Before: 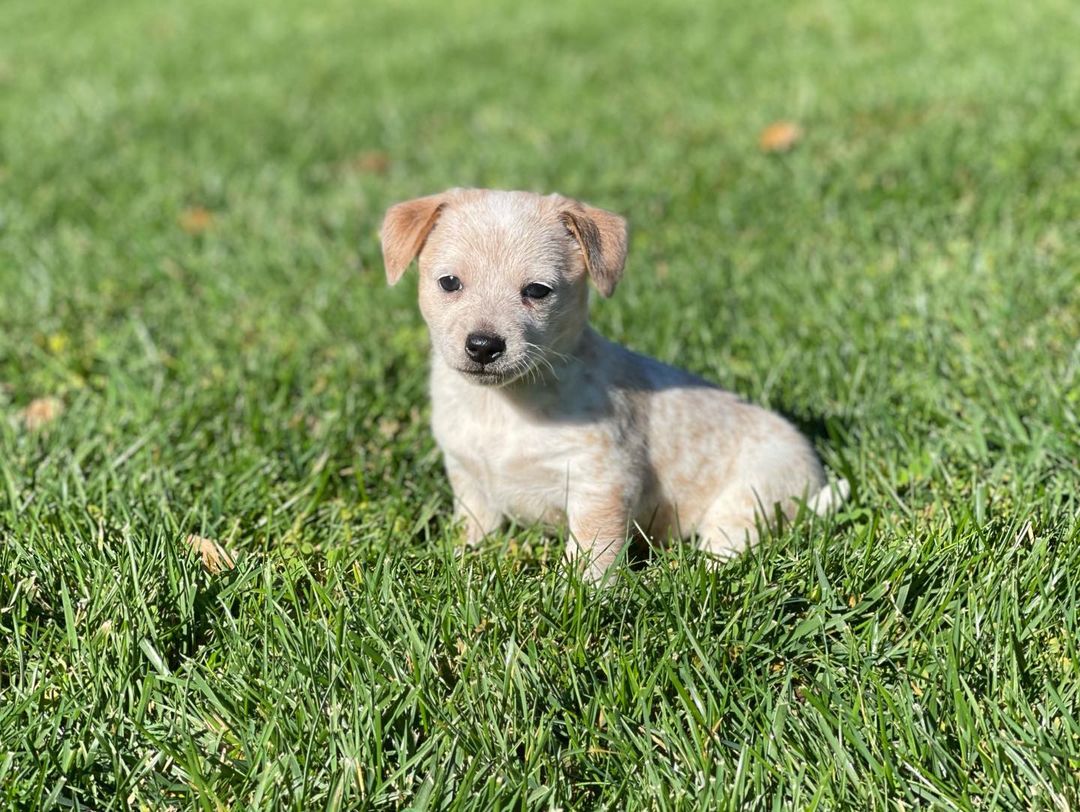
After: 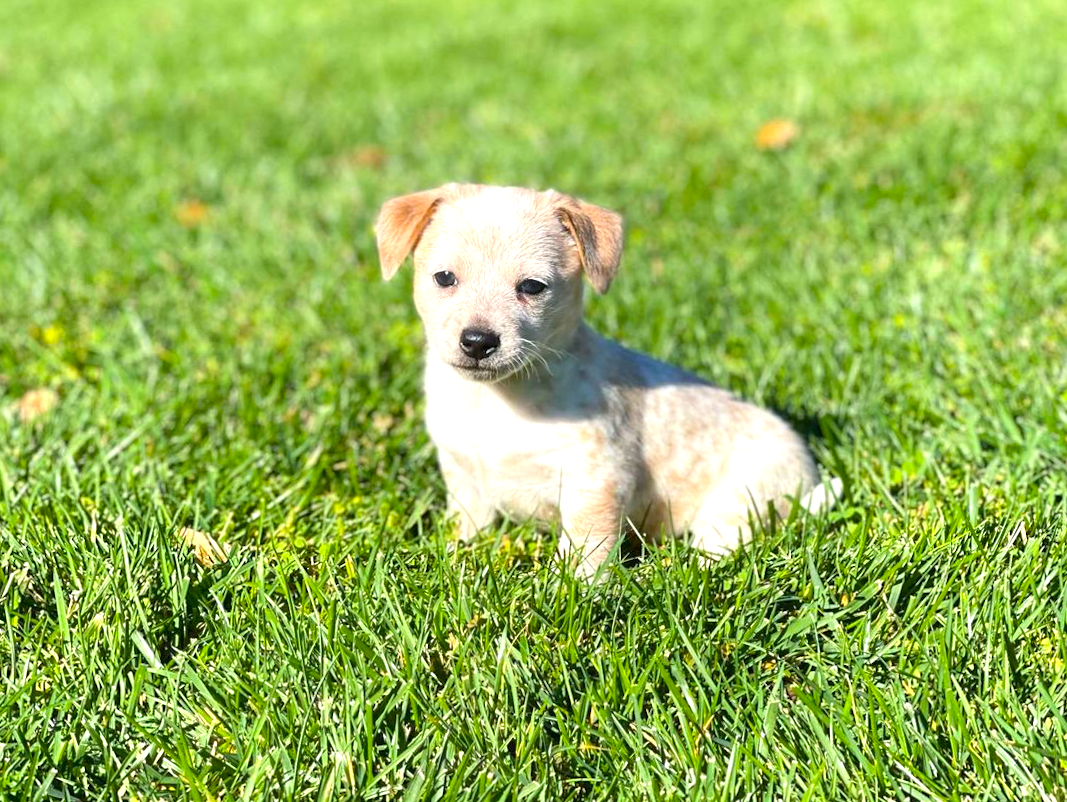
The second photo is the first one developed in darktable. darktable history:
crop and rotate: angle -0.5°
exposure: black level correction 0, exposure 0.68 EV, compensate exposure bias true, compensate highlight preservation false
color balance rgb: perceptual saturation grading › global saturation 25%, global vibrance 20%
